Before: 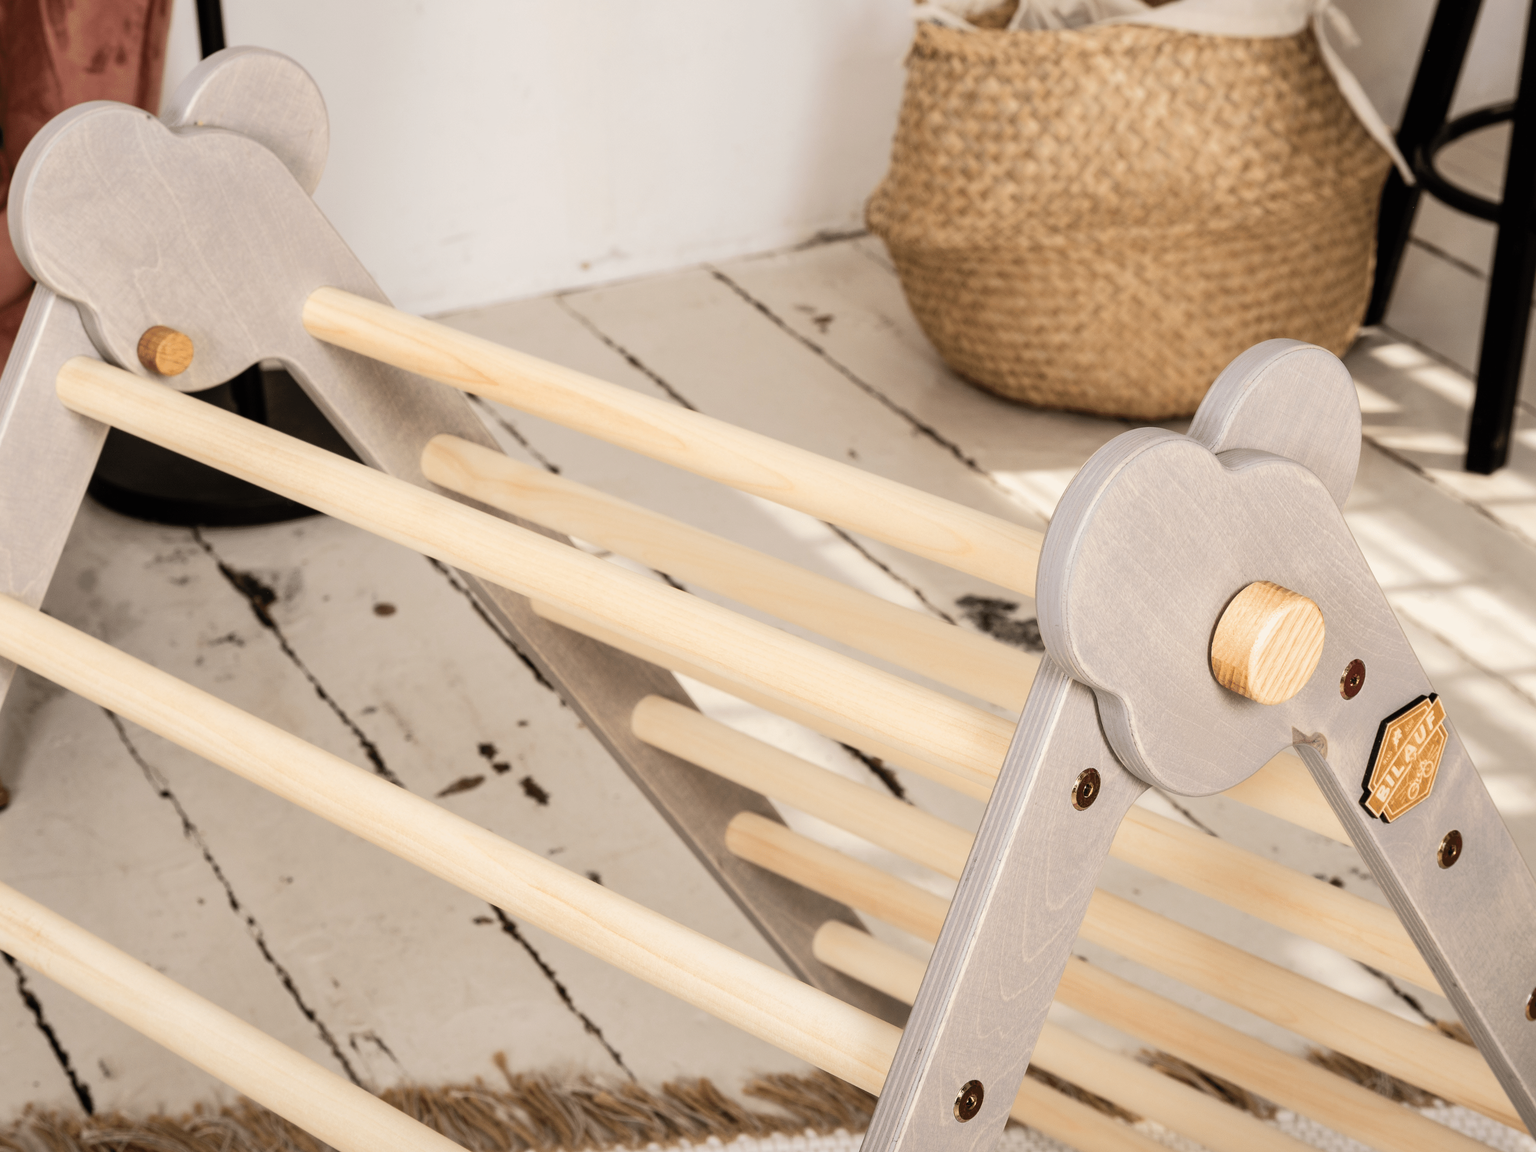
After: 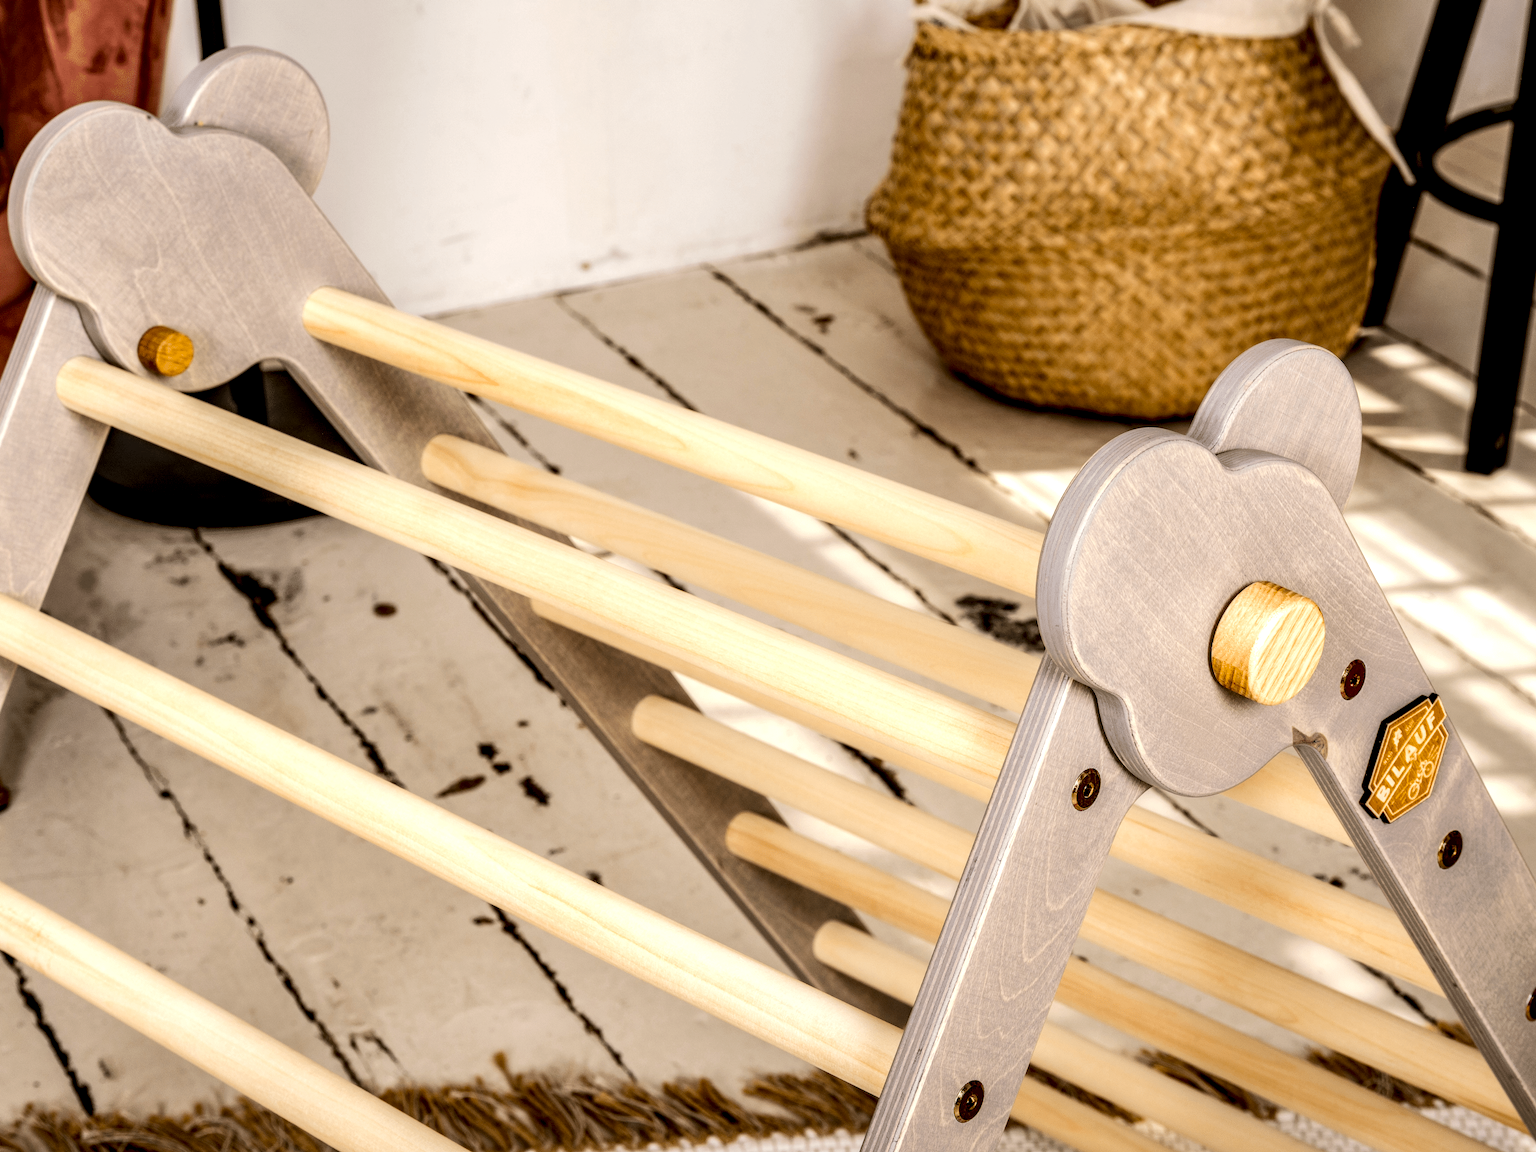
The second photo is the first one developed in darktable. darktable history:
color balance rgb: linear chroma grading › global chroma 15%, perceptual saturation grading › global saturation 30%
local contrast: highlights 19%, detail 186%
